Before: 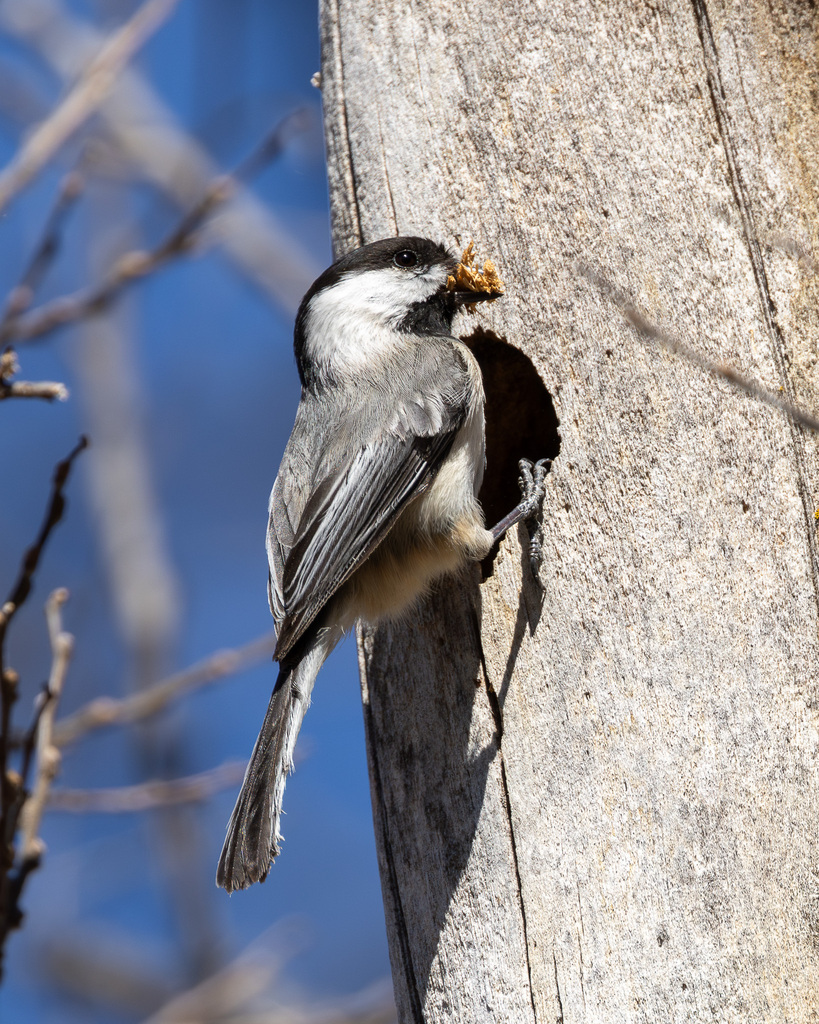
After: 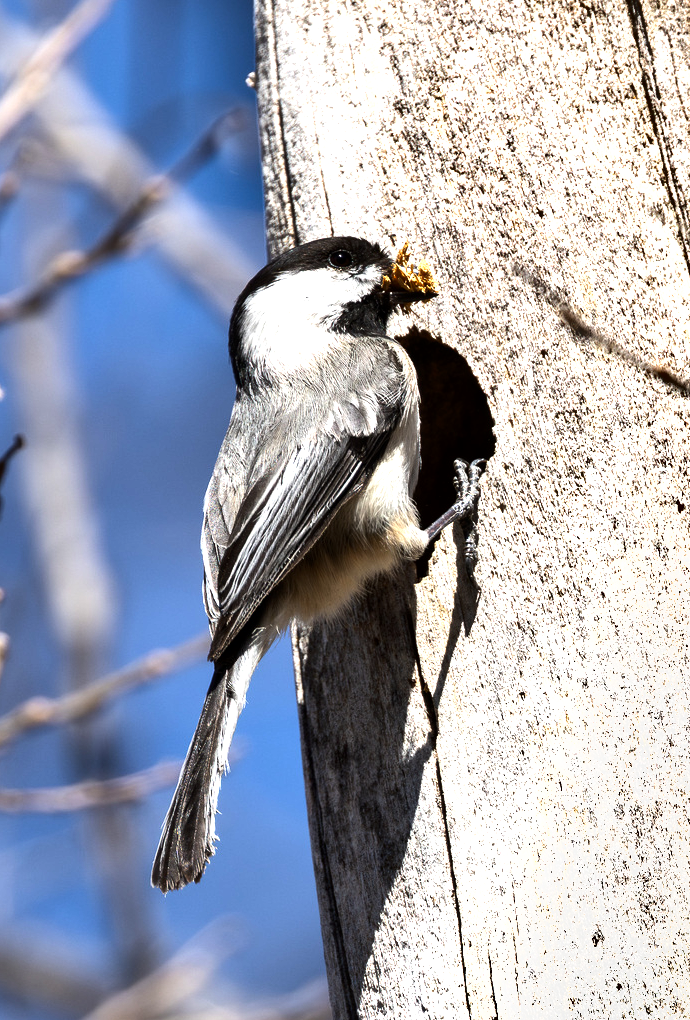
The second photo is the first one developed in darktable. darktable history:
crop: left 7.952%, right 7.531%
tone equalizer: -8 EV -0.723 EV, -7 EV -0.7 EV, -6 EV -0.617 EV, -5 EV -0.392 EV, -3 EV 0.386 EV, -2 EV 0.6 EV, -1 EV 0.69 EV, +0 EV 0.77 EV, edges refinement/feathering 500, mask exposure compensation -1.57 EV, preserve details no
local contrast: mode bilateral grid, contrast 19, coarseness 50, detail 119%, midtone range 0.2
shadows and highlights: soften with gaussian
exposure: exposure 0.296 EV, compensate exposure bias true, compensate highlight preservation false
